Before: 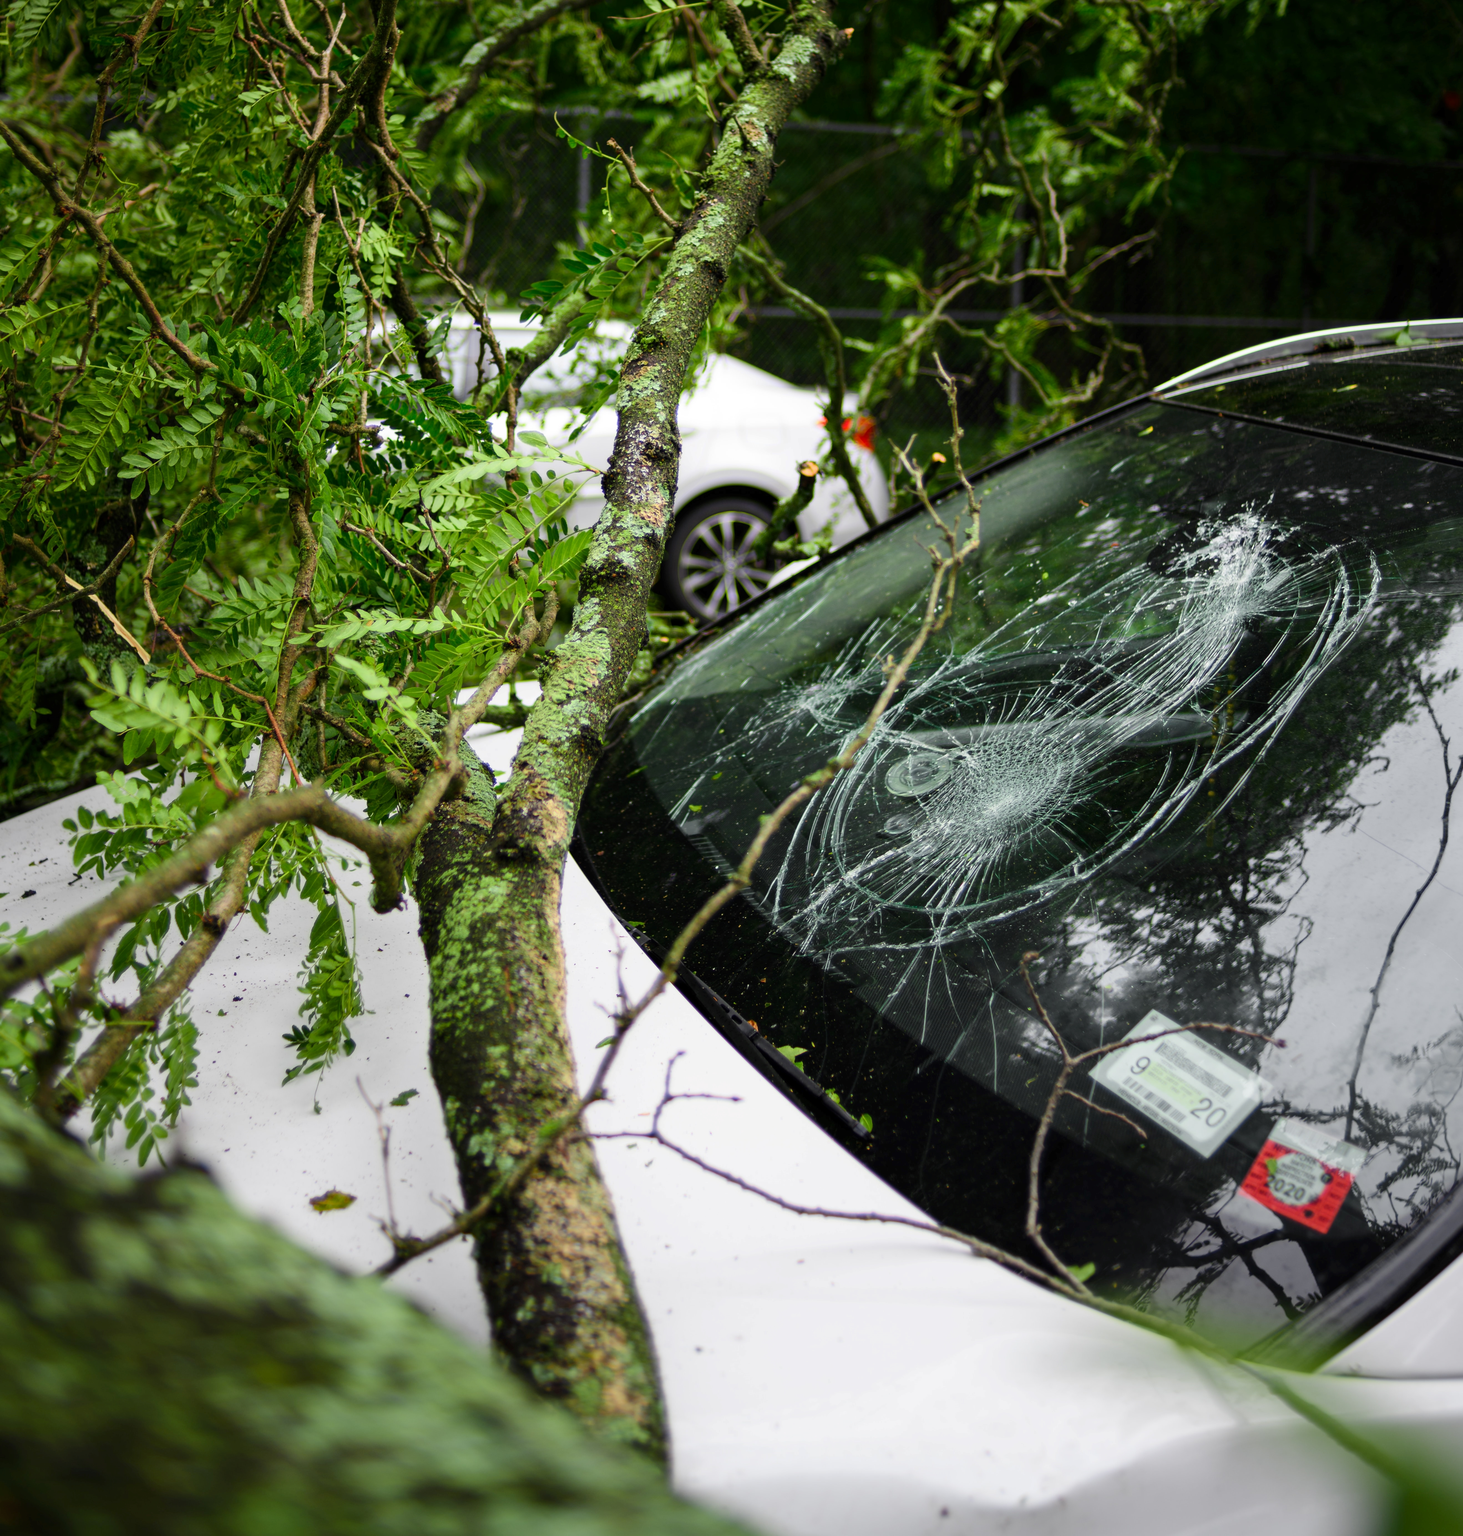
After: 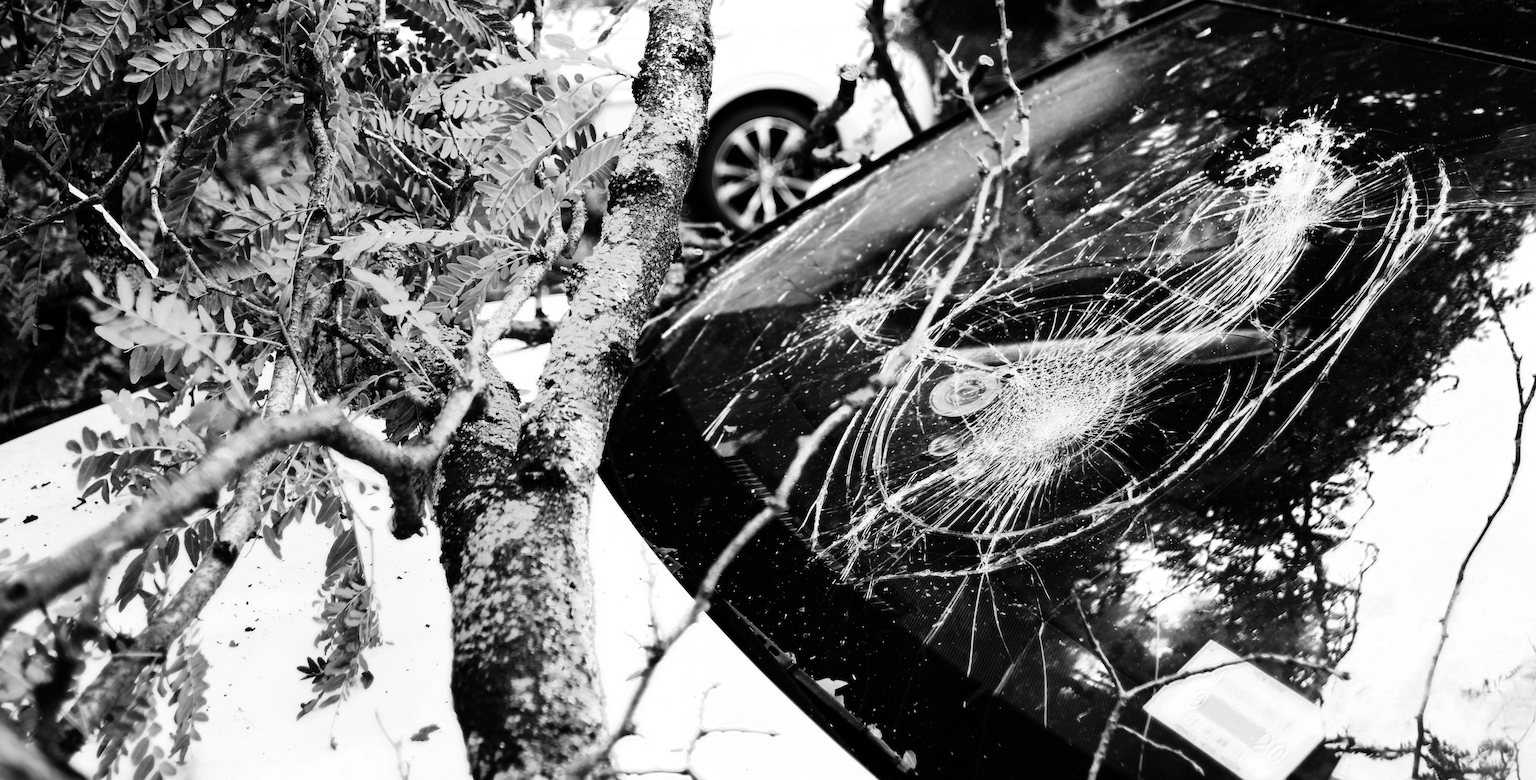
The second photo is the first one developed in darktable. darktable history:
color zones: curves: ch0 [(0, 0.363) (0.128, 0.373) (0.25, 0.5) (0.402, 0.407) (0.521, 0.525) (0.63, 0.559) (0.729, 0.662) (0.867, 0.471)]; ch1 [(0, 0.515) (0.136, 0.618) (0.25, 0.5) (0.378, 0) (0.516, 0) (0.622, 0.593) (0.737, 0.819) (0.87, 0.593)]; ch2 [(0, 0.529) (0.128, 0.471) (0.282, 0.451) (0.386, 0.662) (0.516, 0.525) (0.633, 0.554) (0.75, 0.62) (0.875, 0.441)]
monochrome: on, module defaults
crop and rotate: top 26.056%, bottom 25.543%
rgb curve: curves: ch0 [(0, 0) (0.21, 0.15) (0.24, 0.21) (0.5, 0.75) (0.75, 0.96) (0.89, 0.99) (1, 1)]; ch1 [(0, 0.02) (0.21, 0.13) (0.25, 0.2) (0.5, 0.67) (0.75, 0.9) (0.89, 0.97) (1, 1)]; ch2 [(0, 0.02) (0.21, 0.13) (0.25, 0.2) (0.5, 0.67) (0.75, 0.9) (0.89, 0.97) (1, 1)], compensate middle gray true
color balance rgb: perceptual saturation grading › global saturation 20%, global vibrance 20%
